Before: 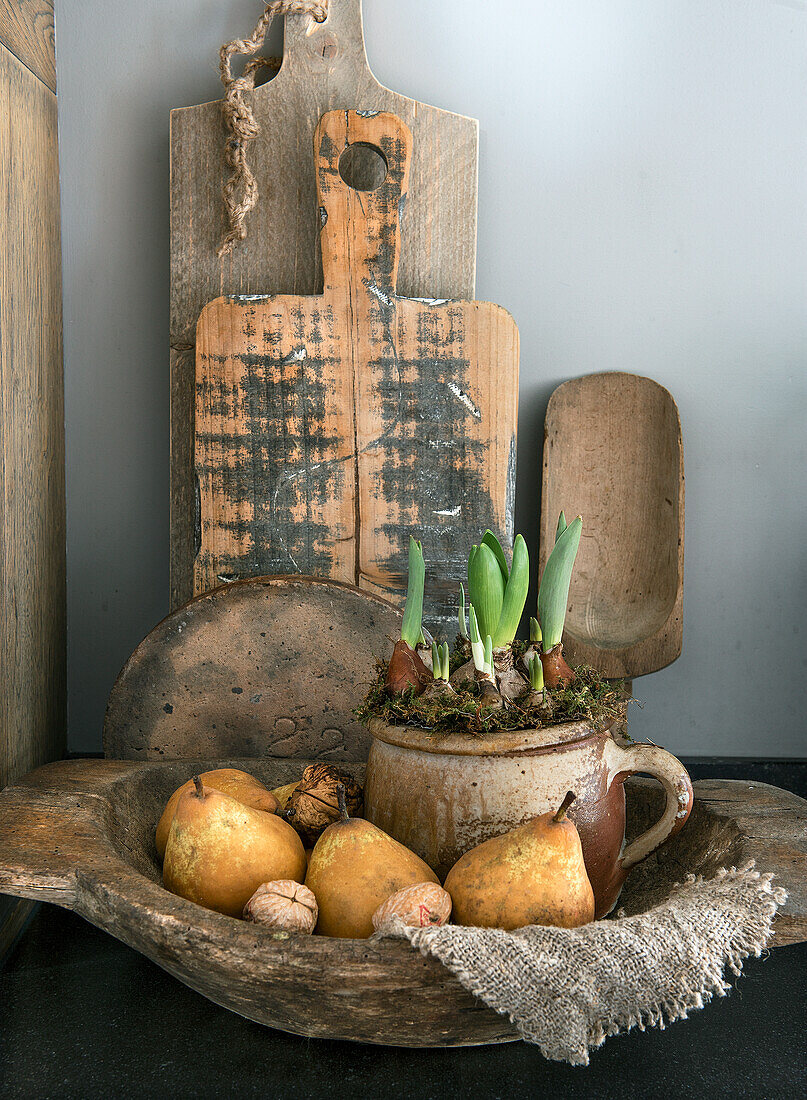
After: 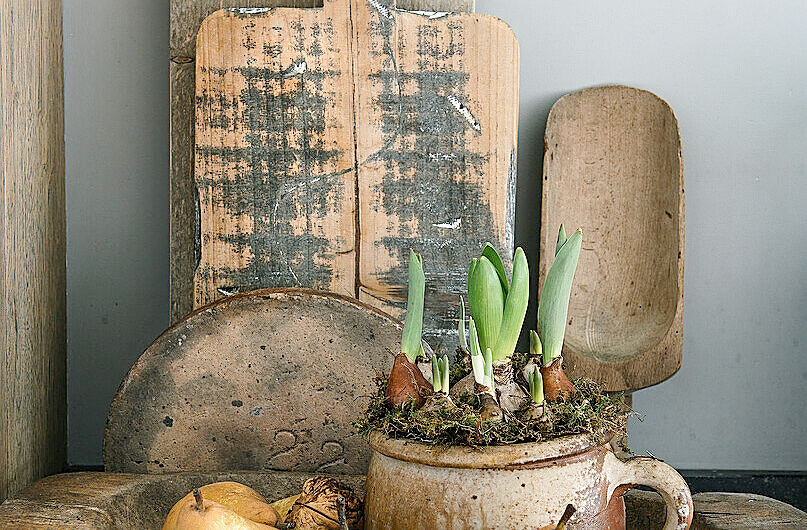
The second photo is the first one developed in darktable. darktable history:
crop and rotate: top 26.165%, bottom 25.632%
base curve: curves: ch0 [(0, 0) (0.158, 0.273) (0.879, 0.895) (1, 1)], preserve colors none
sharpen: amount 0.535
